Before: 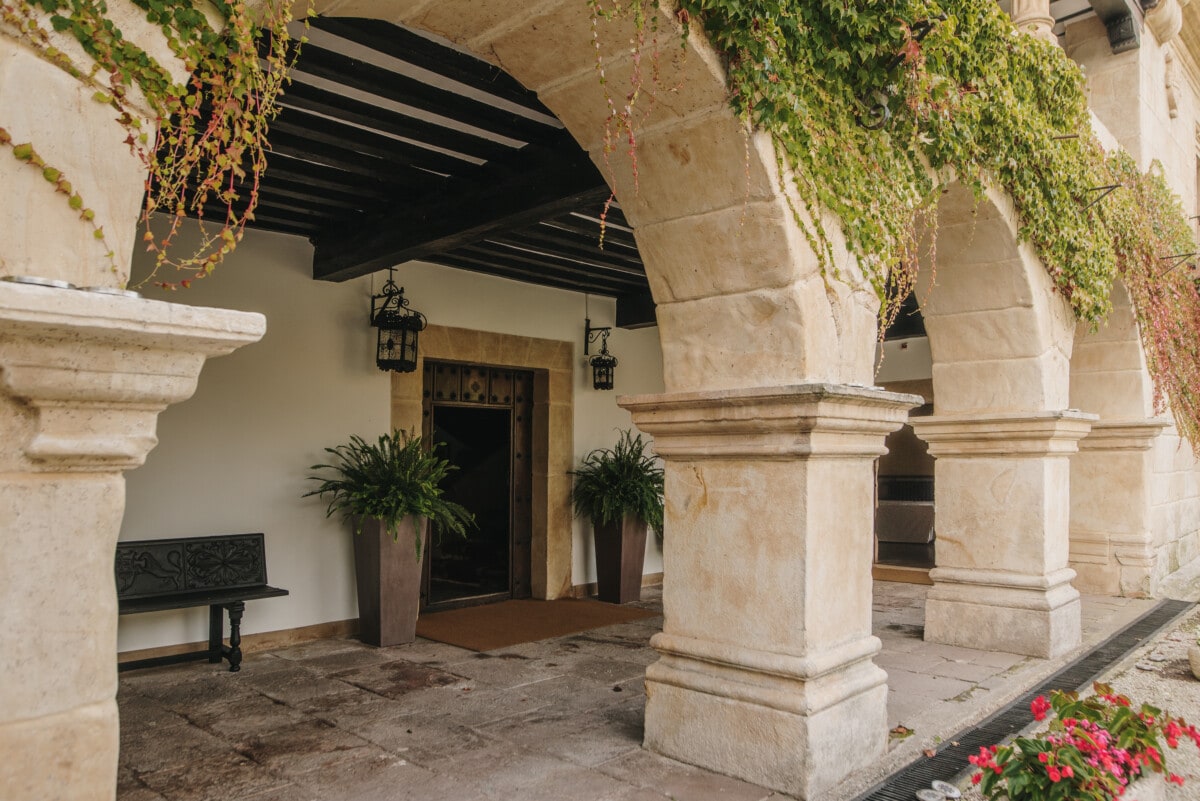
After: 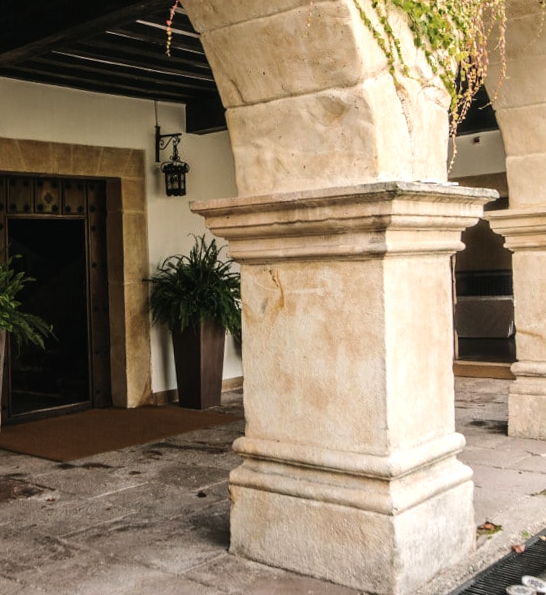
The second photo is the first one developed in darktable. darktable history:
rotate and perspective: rotation -2.22°, lens shift (horizontal) -0.022, automatic cropping off
crop: left 35.432%, top 26.233%, right 20.145%, bottom 3.432%
tone equalizer "contrast tone curve: medium": -8 EV -0.75 EV, -7 EV -0.7 EV, -6 EV -0.6 EV, -5 EV -0.4 EV, -3 EV 0.4 EV, -2 EV 0.6 EV, -1 EV 0.7 EV, +0 EV 0.75 EV, edges refinement/feathering 500, mask exposure compensation -1.57 EV, preserve details no
